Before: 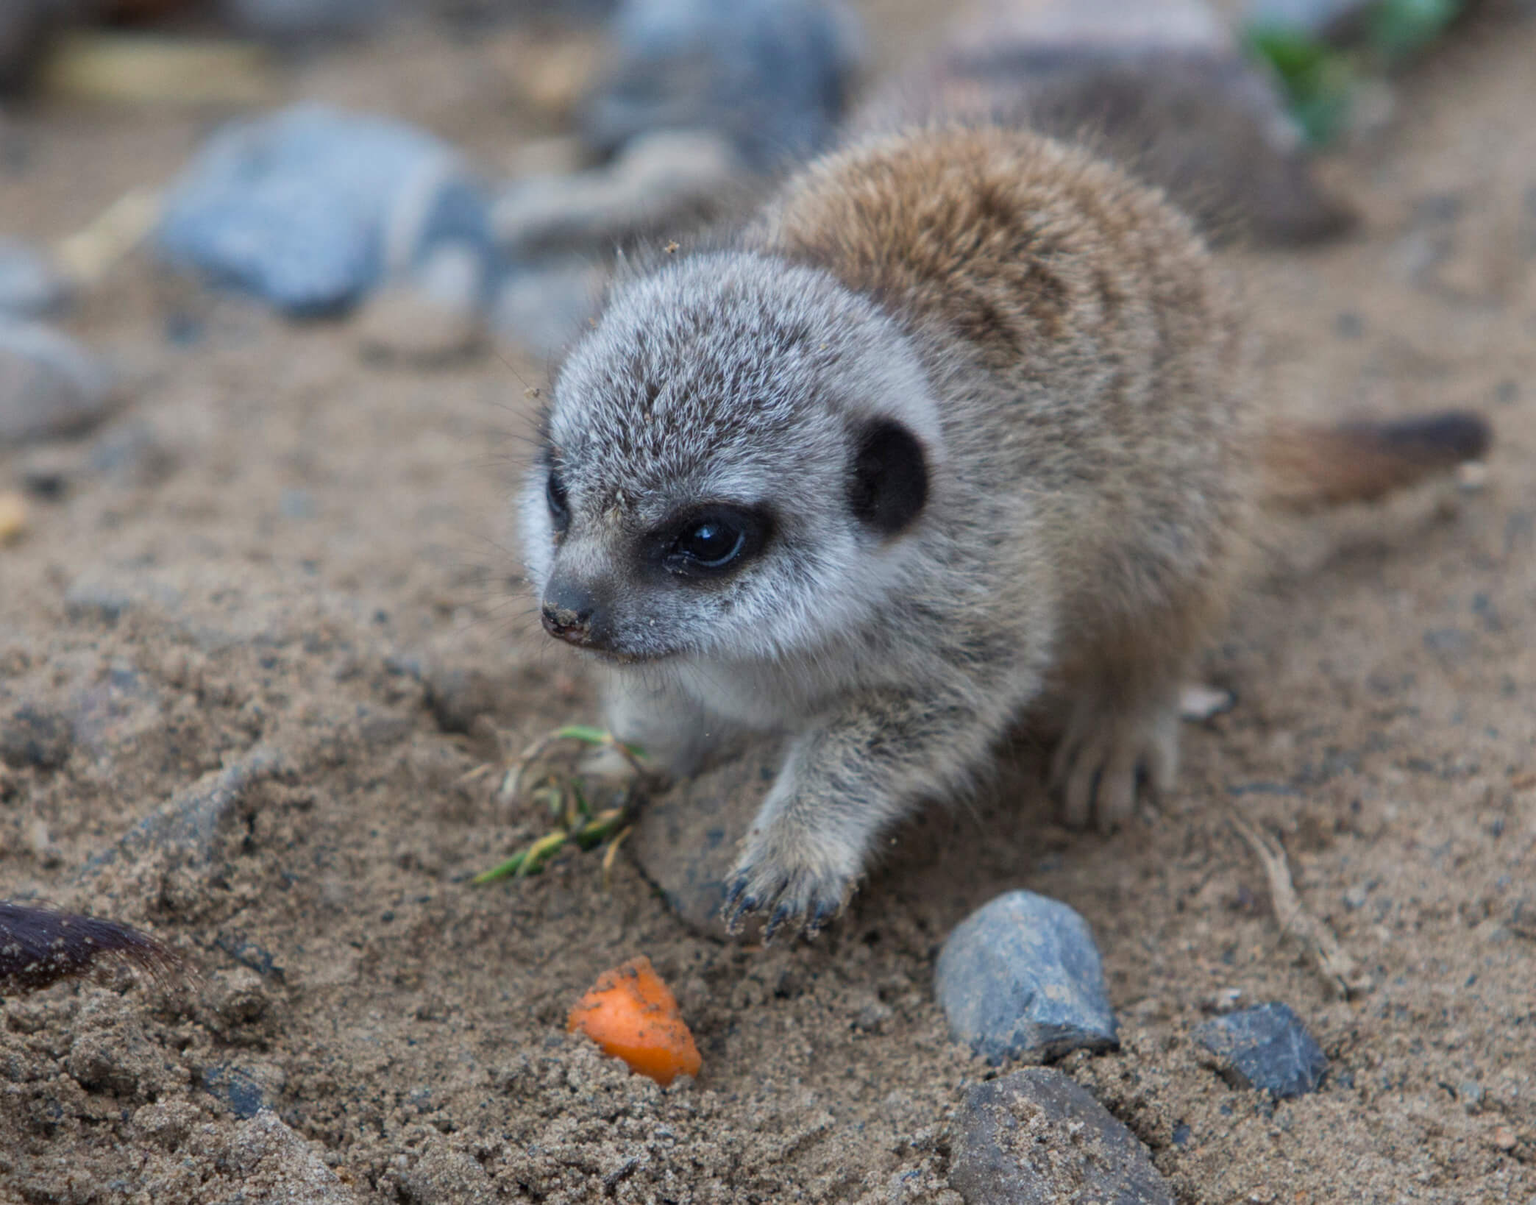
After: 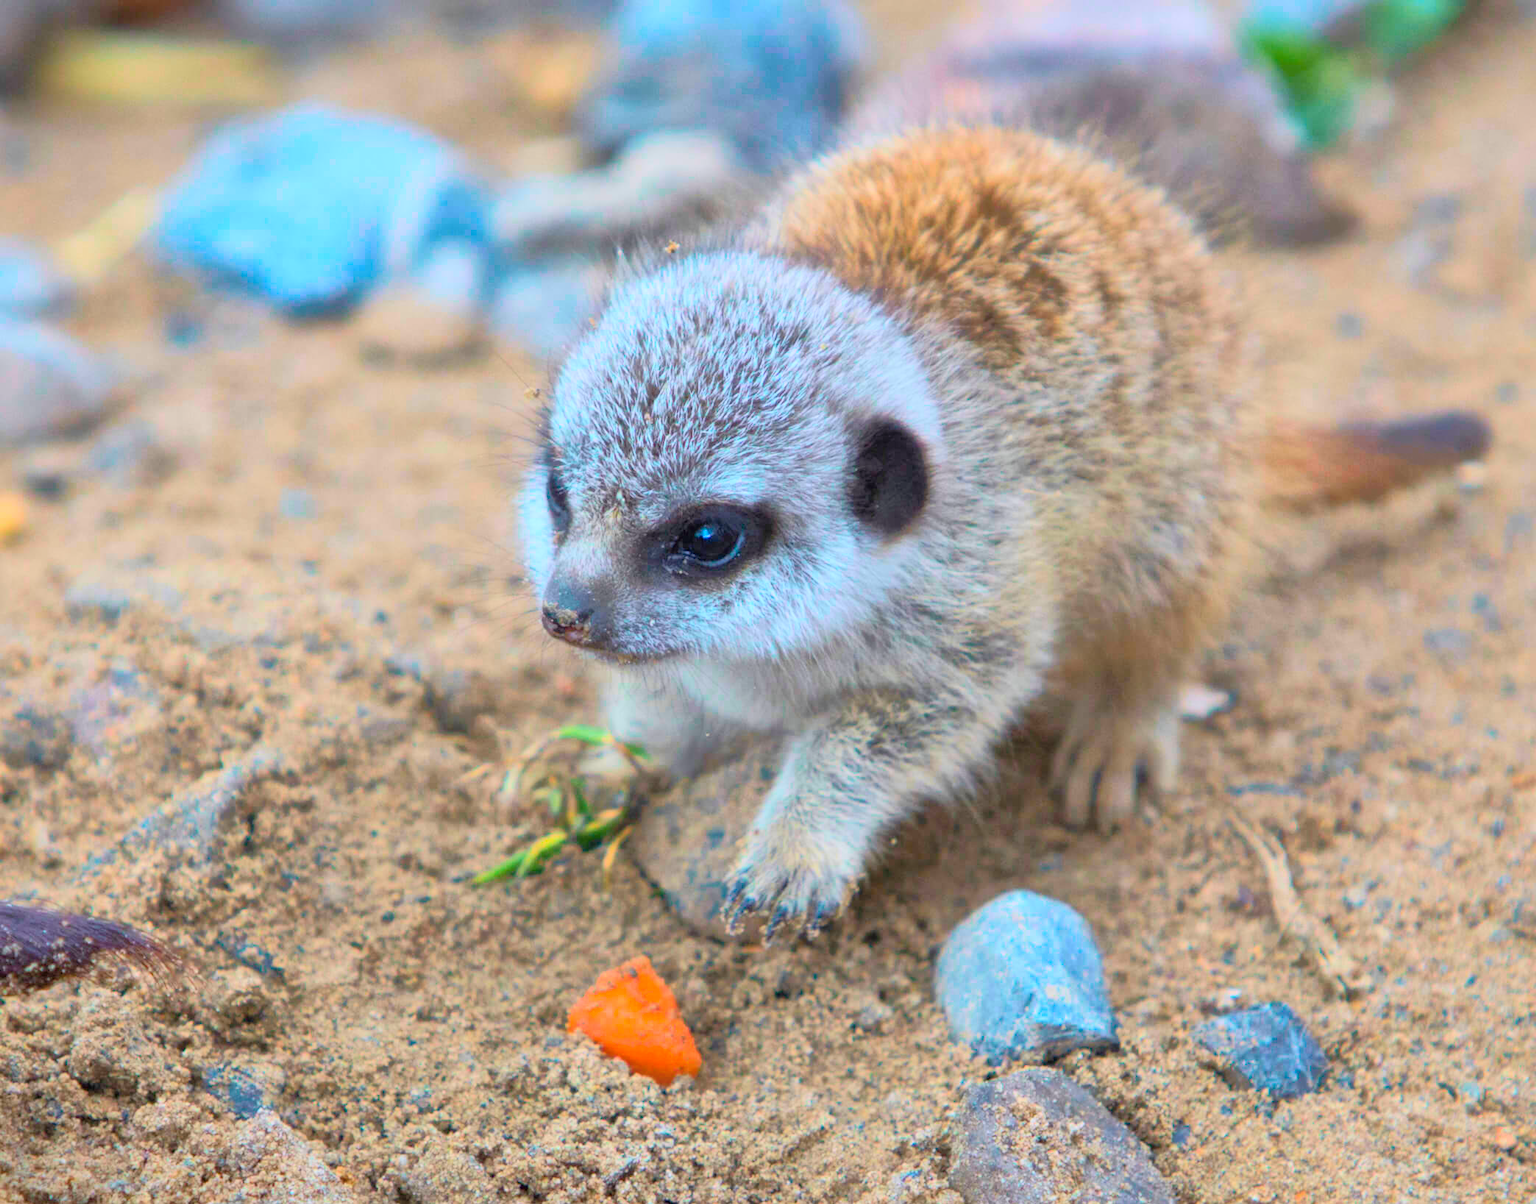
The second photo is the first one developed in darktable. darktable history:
contrast brightness saturation: contrast 0.1, brightness 0.3, saturation 0.14
color balance rgb: linear chroma grading › global chroma 15%, perceptual saturation grading › global saturation 30%
tone curve: curves: ch0 [(0, 0.013) (0.054, 0.018) (0.205, 0.191) (0.289, 0.292) (0.39, 0.424) (0.493, 0.551) (0.647, 0.752) (0.796, 0.887) (1, 0.998)]; ch1 [(0, 0) (0.371, 0.339) (0.477, 0.452) (0.494, 0.495) (0.501, 0.501) (0.51, 0.516) (0.54, 0.557) (0.572, 0.605) (0.625, 0.687) (0.774, 0.841) (1, 1)]; ch2 [(0, 0) (0.32, 0.281) (0.403, 0.399) (0.441, 0.428) (0.47, 0.469) (0.498, 0.496) (0.524, 0.543) (0.551, 0.579) (0.633, 0.665) (0.7, 0.711) (1, 1)], color space Lab, independent channels, preserve colors none
shadows and highlights: on, module defaults
